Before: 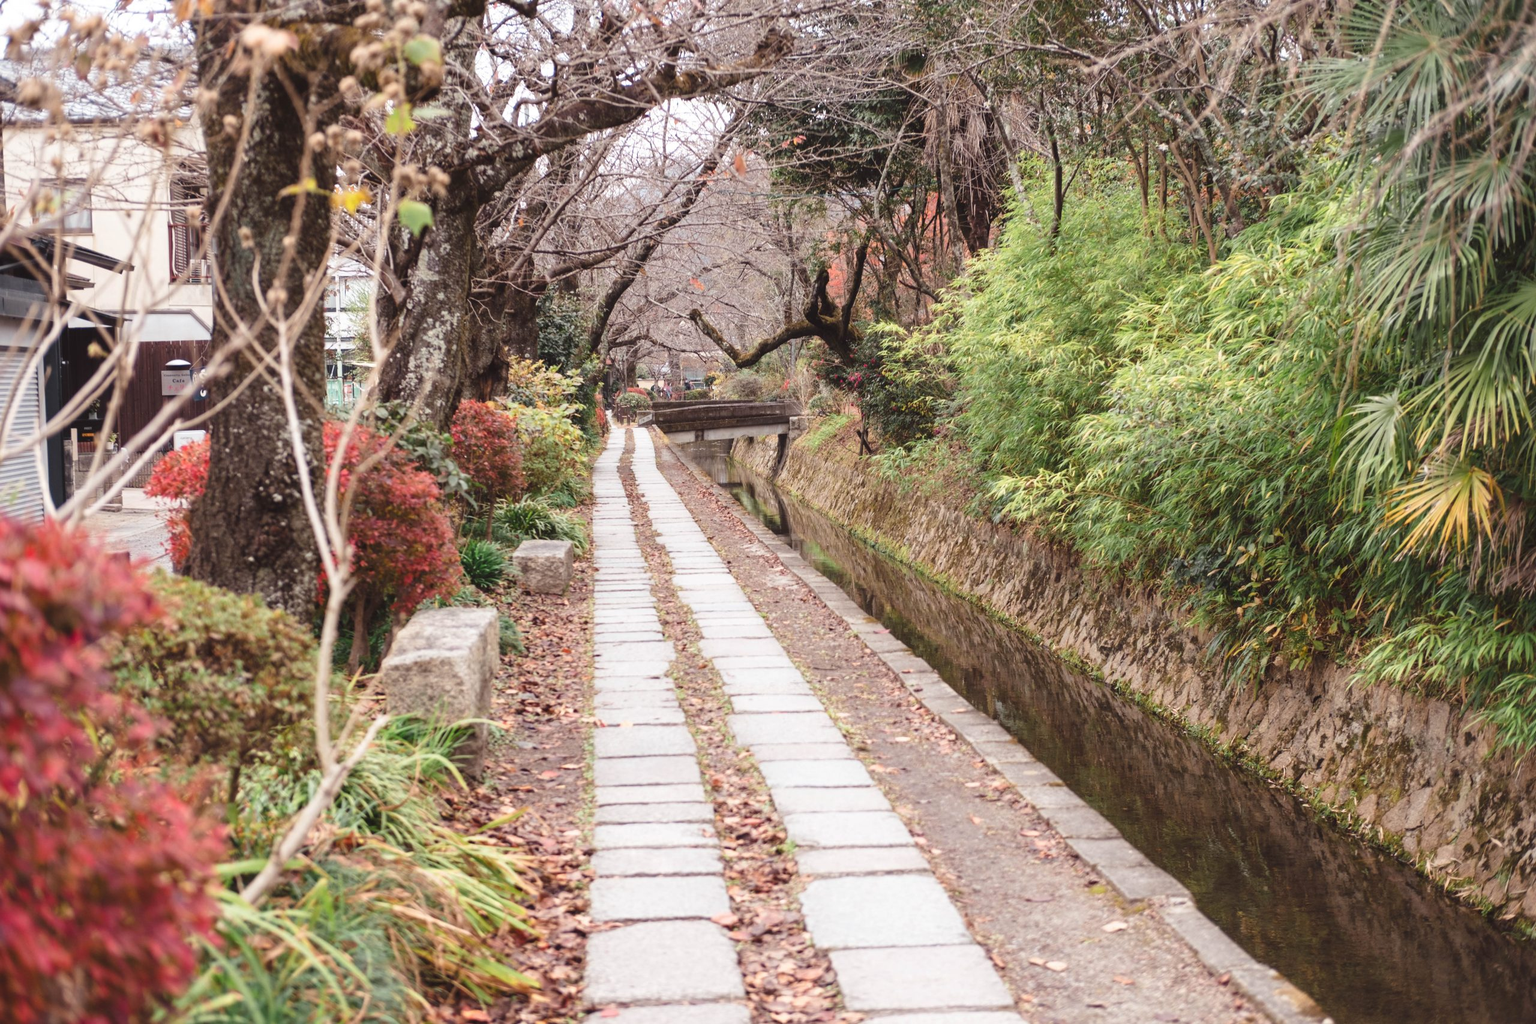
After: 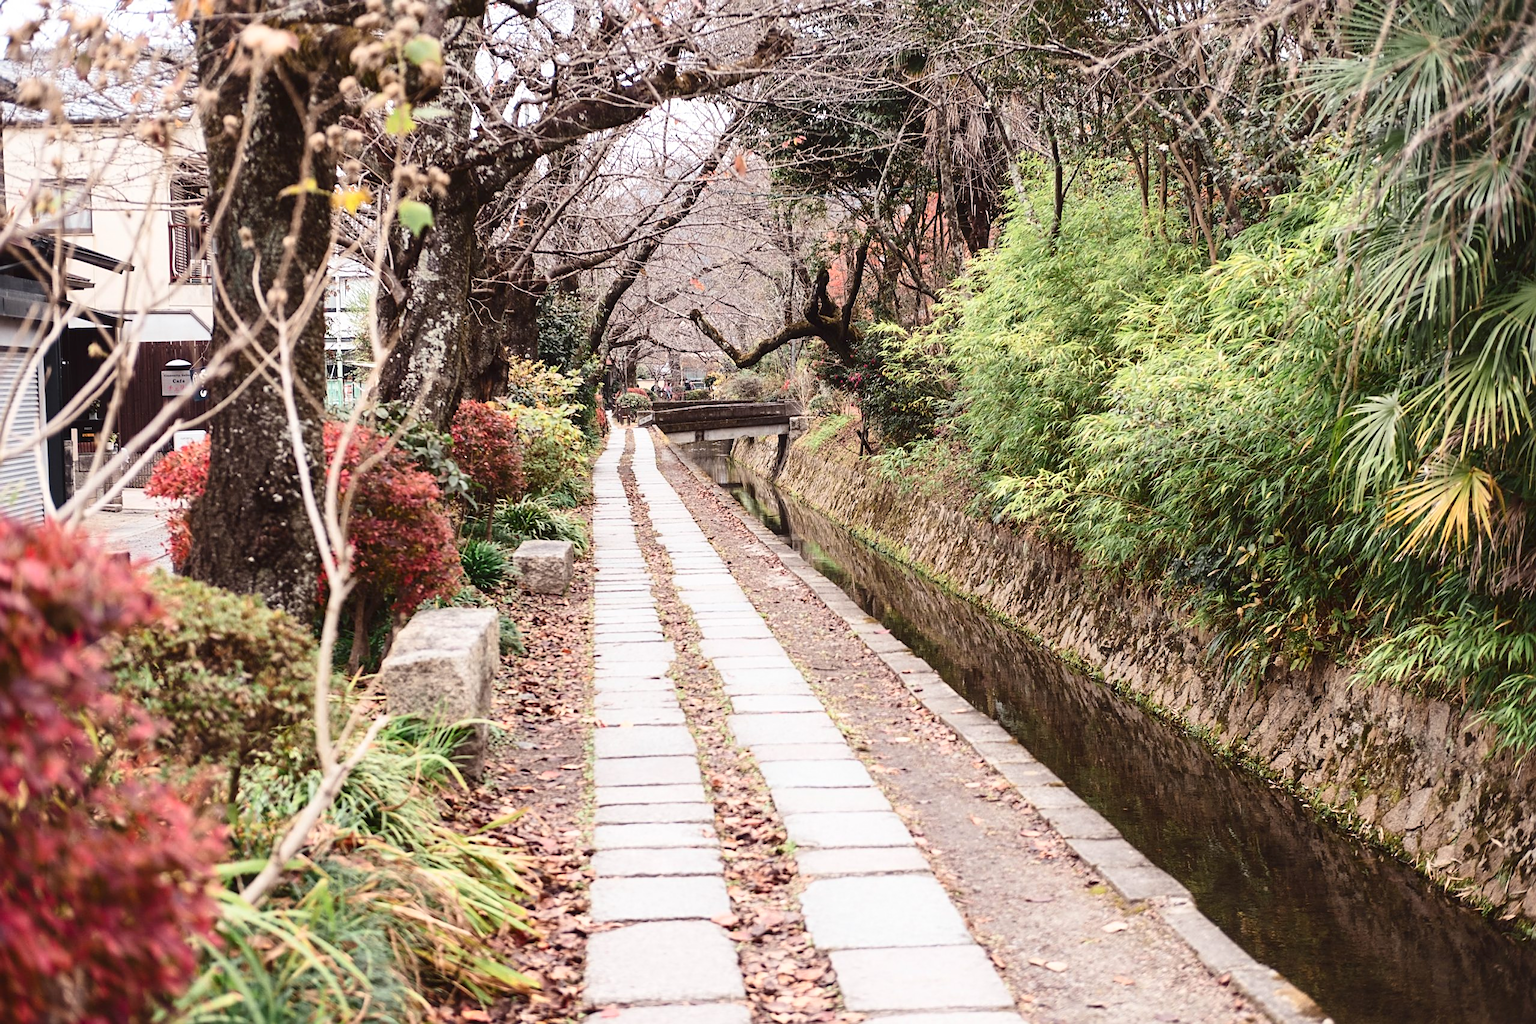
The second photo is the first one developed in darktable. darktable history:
contrast brightness saturation: contrast 0.223
sharpen: on, module defaults
